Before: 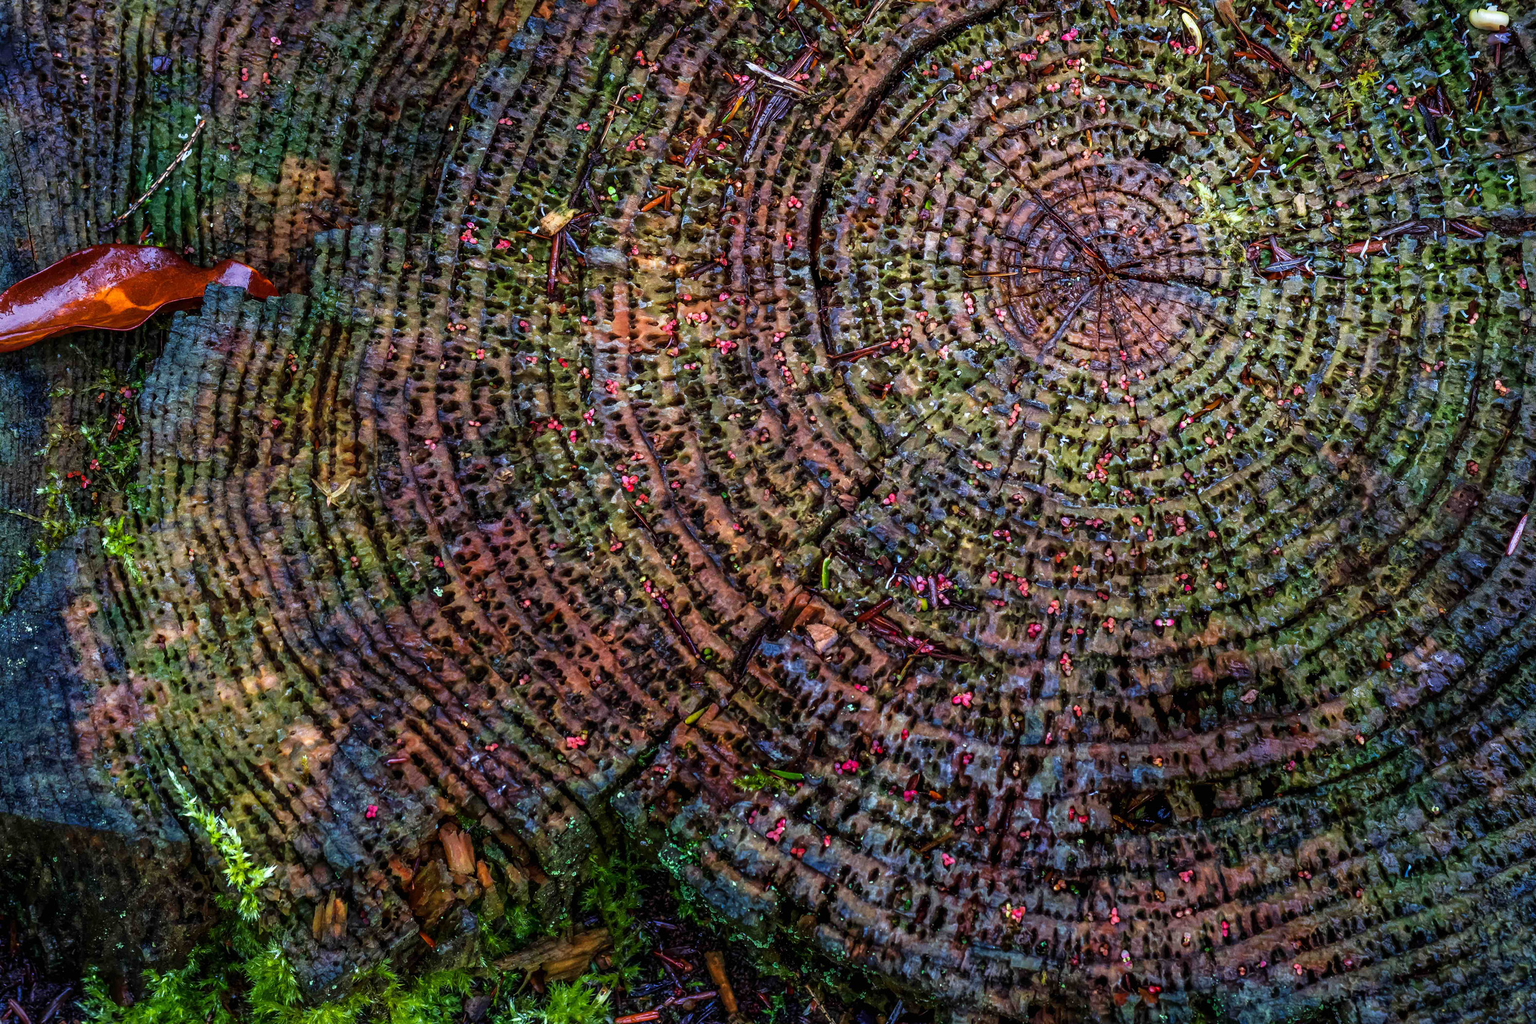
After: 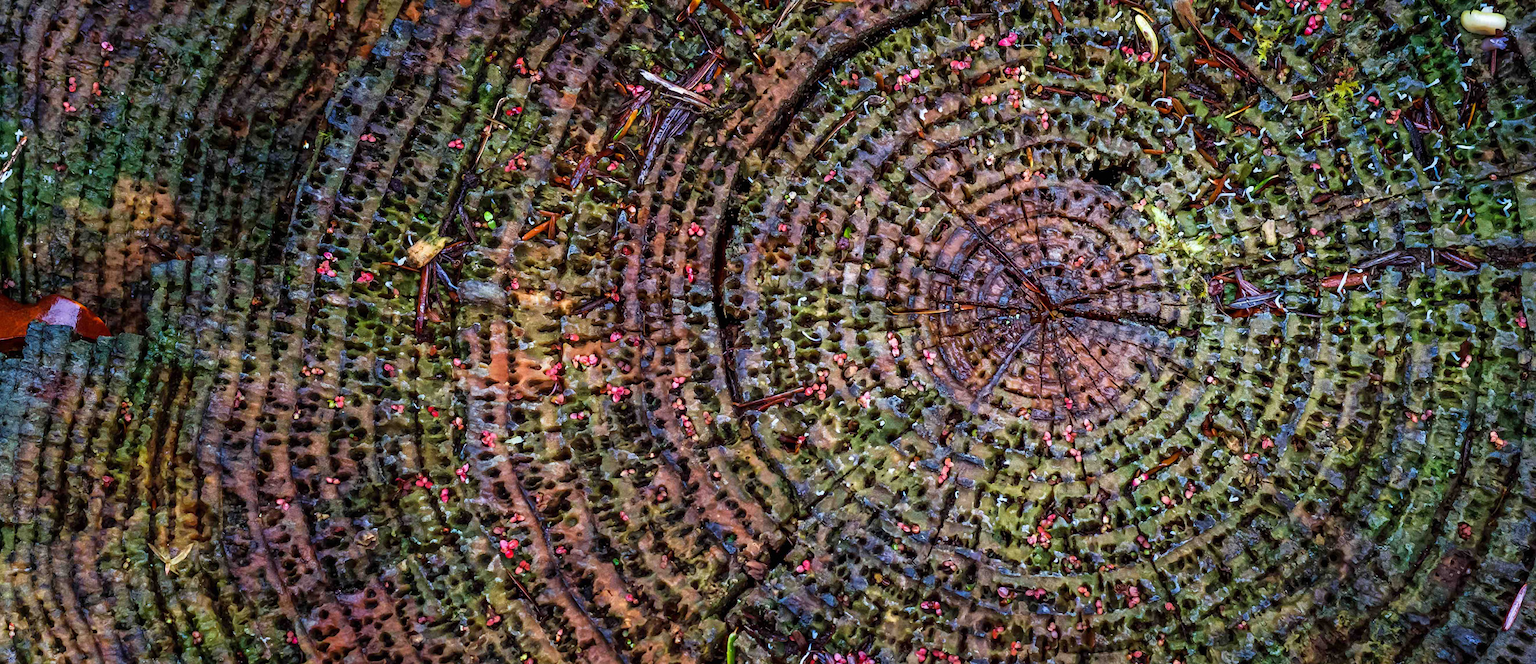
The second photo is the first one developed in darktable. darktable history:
crop and rotate: left 11.812%, bottom 42.776%
